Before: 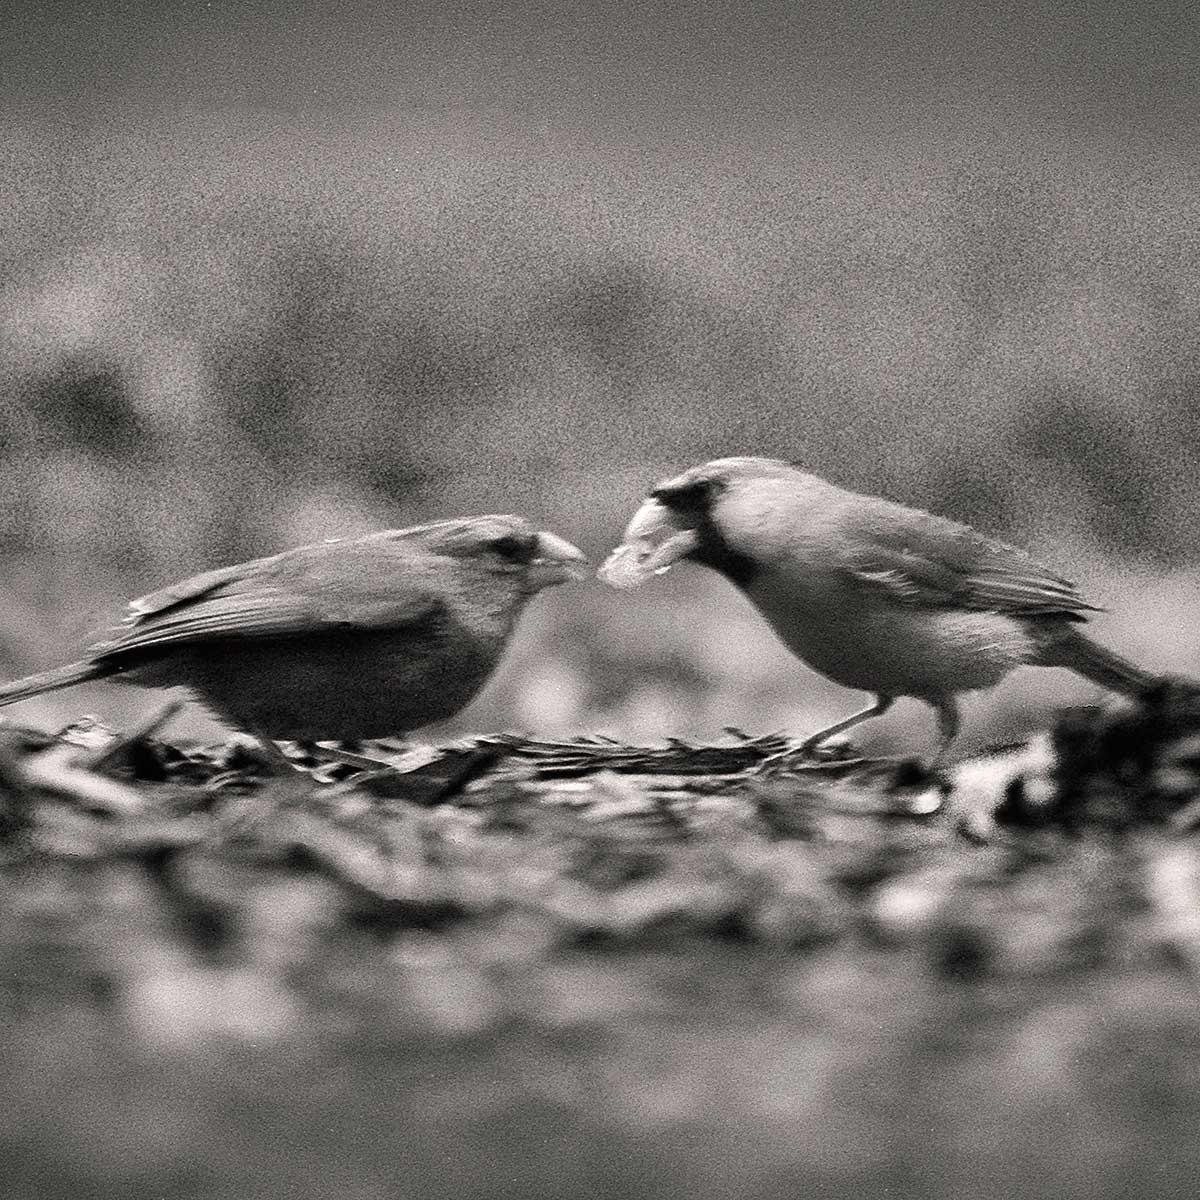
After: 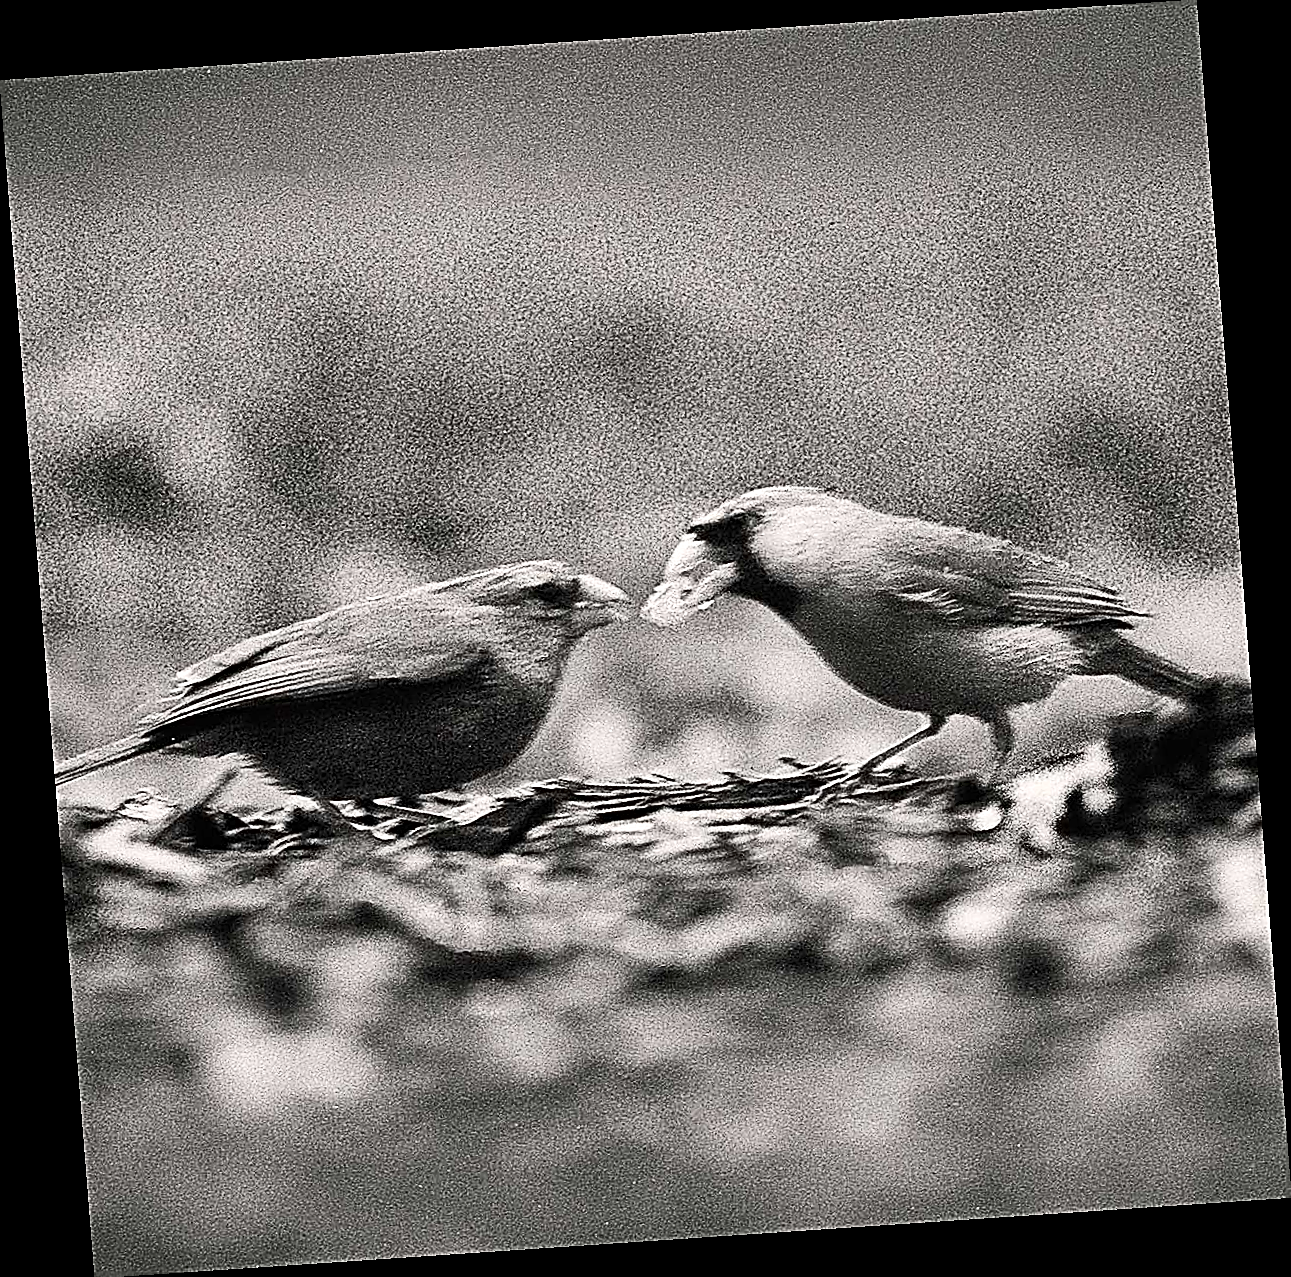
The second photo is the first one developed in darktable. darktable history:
rotate and perspective: rotation -4.2°, shear 0.006, automatic cropping off
sharpen: amount 2
contrast brightness saturation: contrast 0.24, brightness 0.09
